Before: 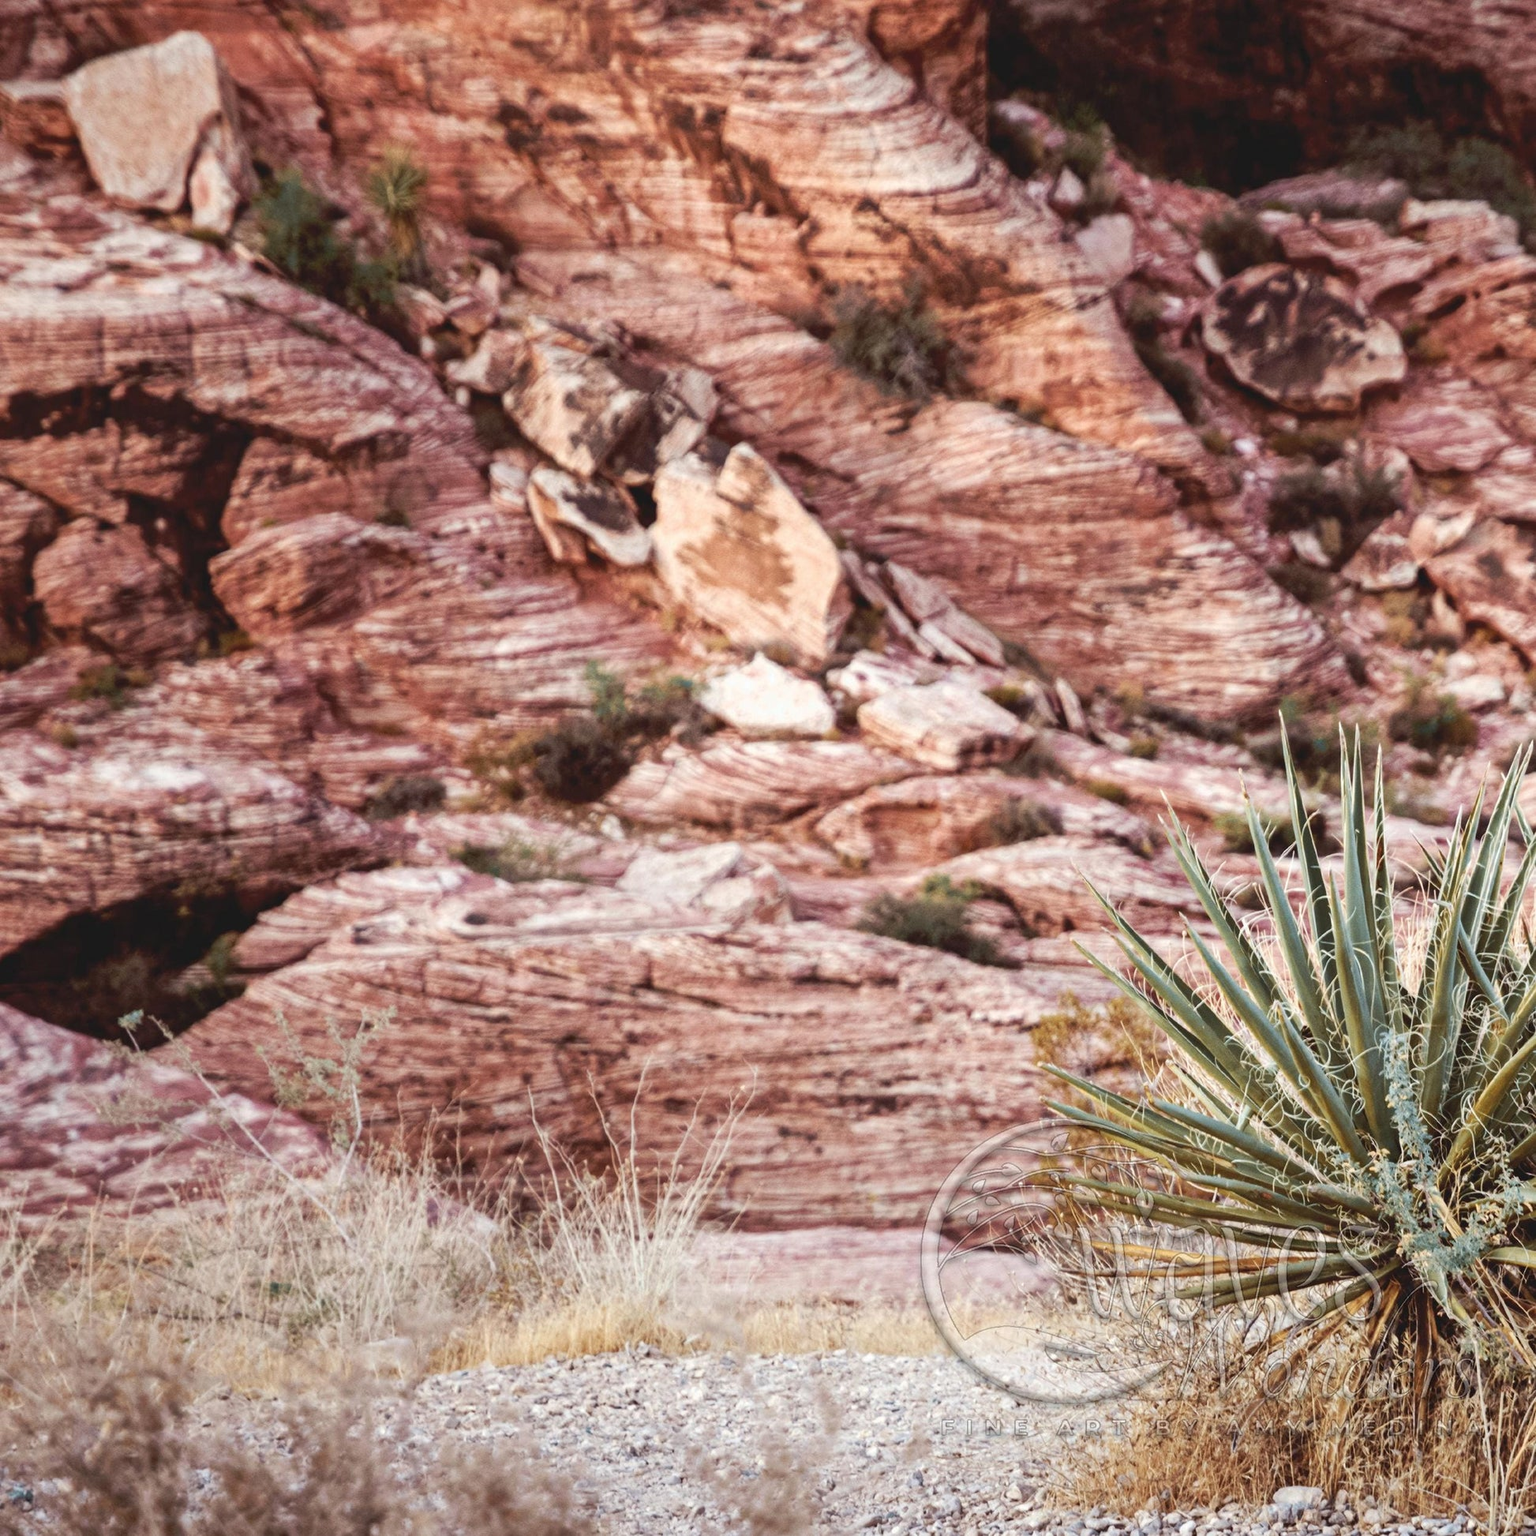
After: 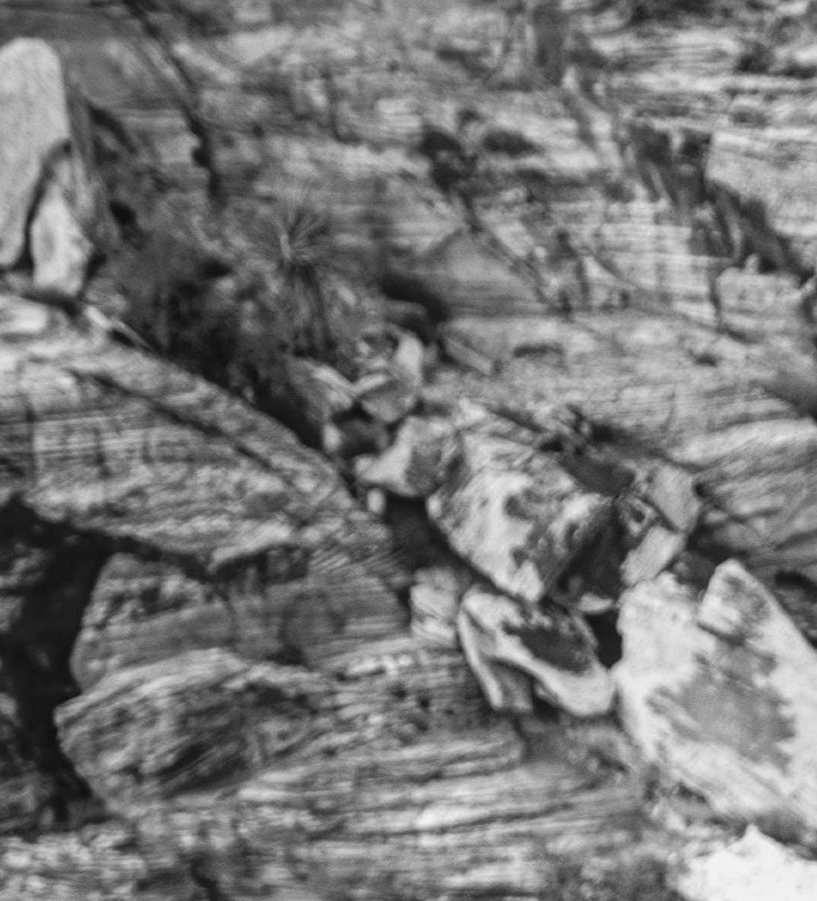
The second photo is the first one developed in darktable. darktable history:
color zones: curves: ch1 [(0, 0.469) (0.001, 0.469) (0.12, 0.446) (0.248, 0.469) (0.5, 0.5) (0.748, 0.5) (0.999, 0.469) (1, 0.469)]
white balance: red 0.976, blue 1.04
local contrast: on, module defaults
velvia: on, module defaults
crop and rotate: left 10.817%, top 0.062%, right 47.194%, bottom 53.626%
monochrome: a 14.95, b -89.96
